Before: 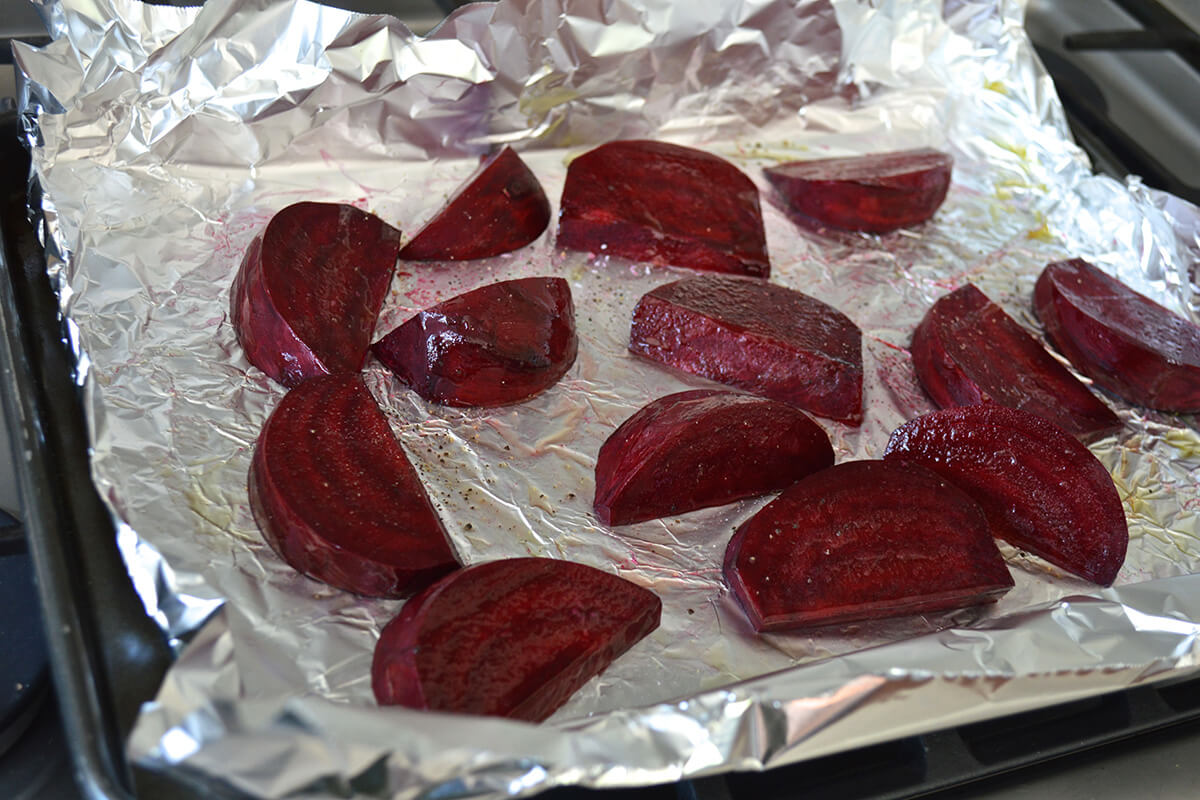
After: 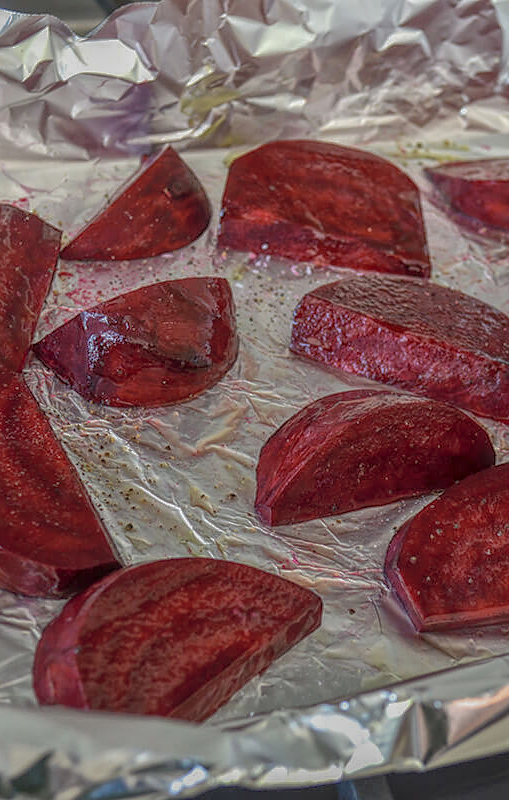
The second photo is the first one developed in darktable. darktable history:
crop: left 28.294%, right 29.232%
sharpen: radius 1.441, amount 0.403, threshold 1.659
tone equalizer: on, module defaults
local contrast: highlights 20%, shadows 25%, detail 199%, midtone range 0.2
shadows and highlights: on, module defaults
exposure: exposure -0.157 EV, compensate highlight preservation false
